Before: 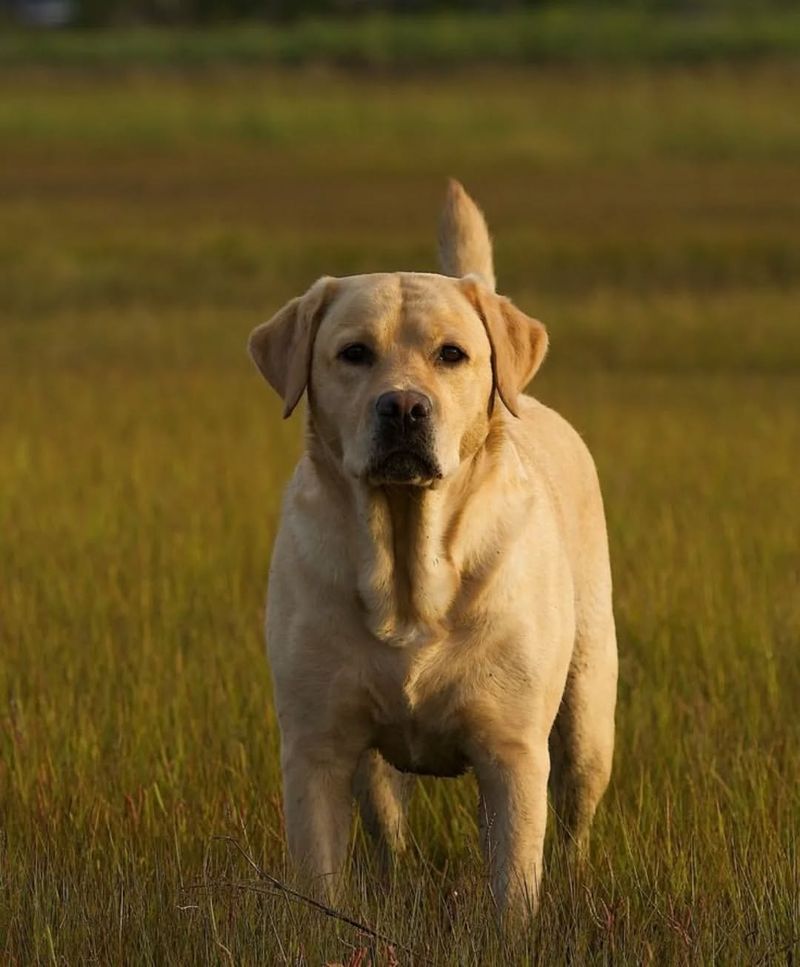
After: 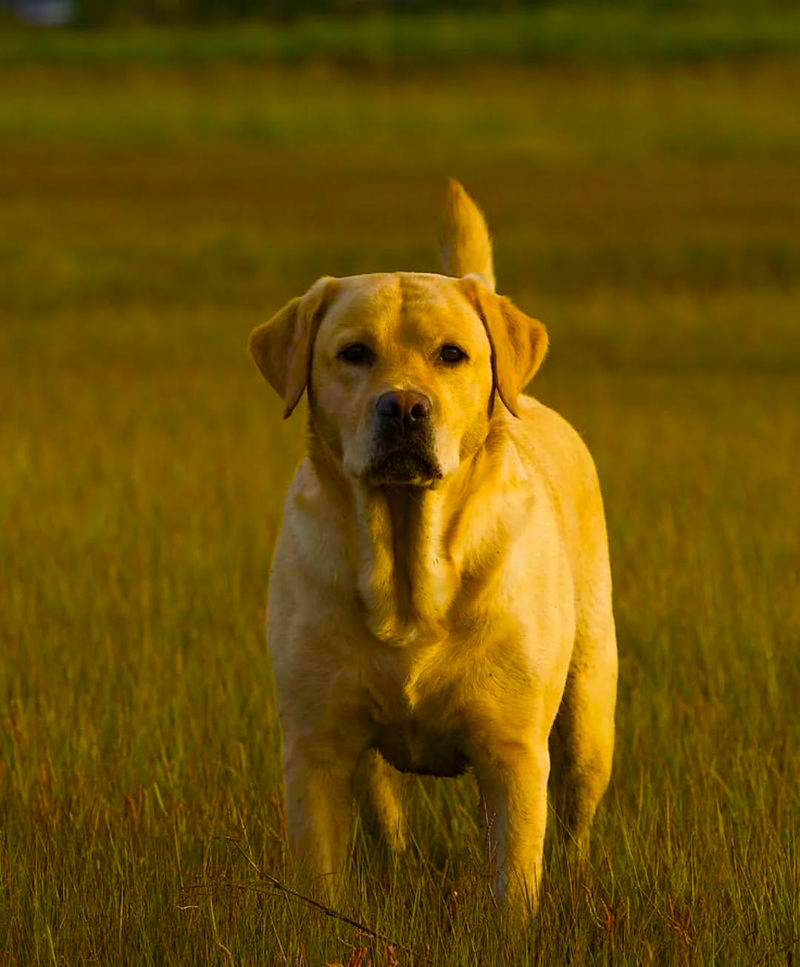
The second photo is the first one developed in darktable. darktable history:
color balance rgb: linear chroma grading › shadows 10.476%, linear chroma grading › highlights 9.395%, linear chroma grading › global chroma 15.017%, linear chroma grading › mid-tones 14.6%, perceptual saturation grading › global saturation 36.141%, perceptual saturation grading › shadows 35.333%
